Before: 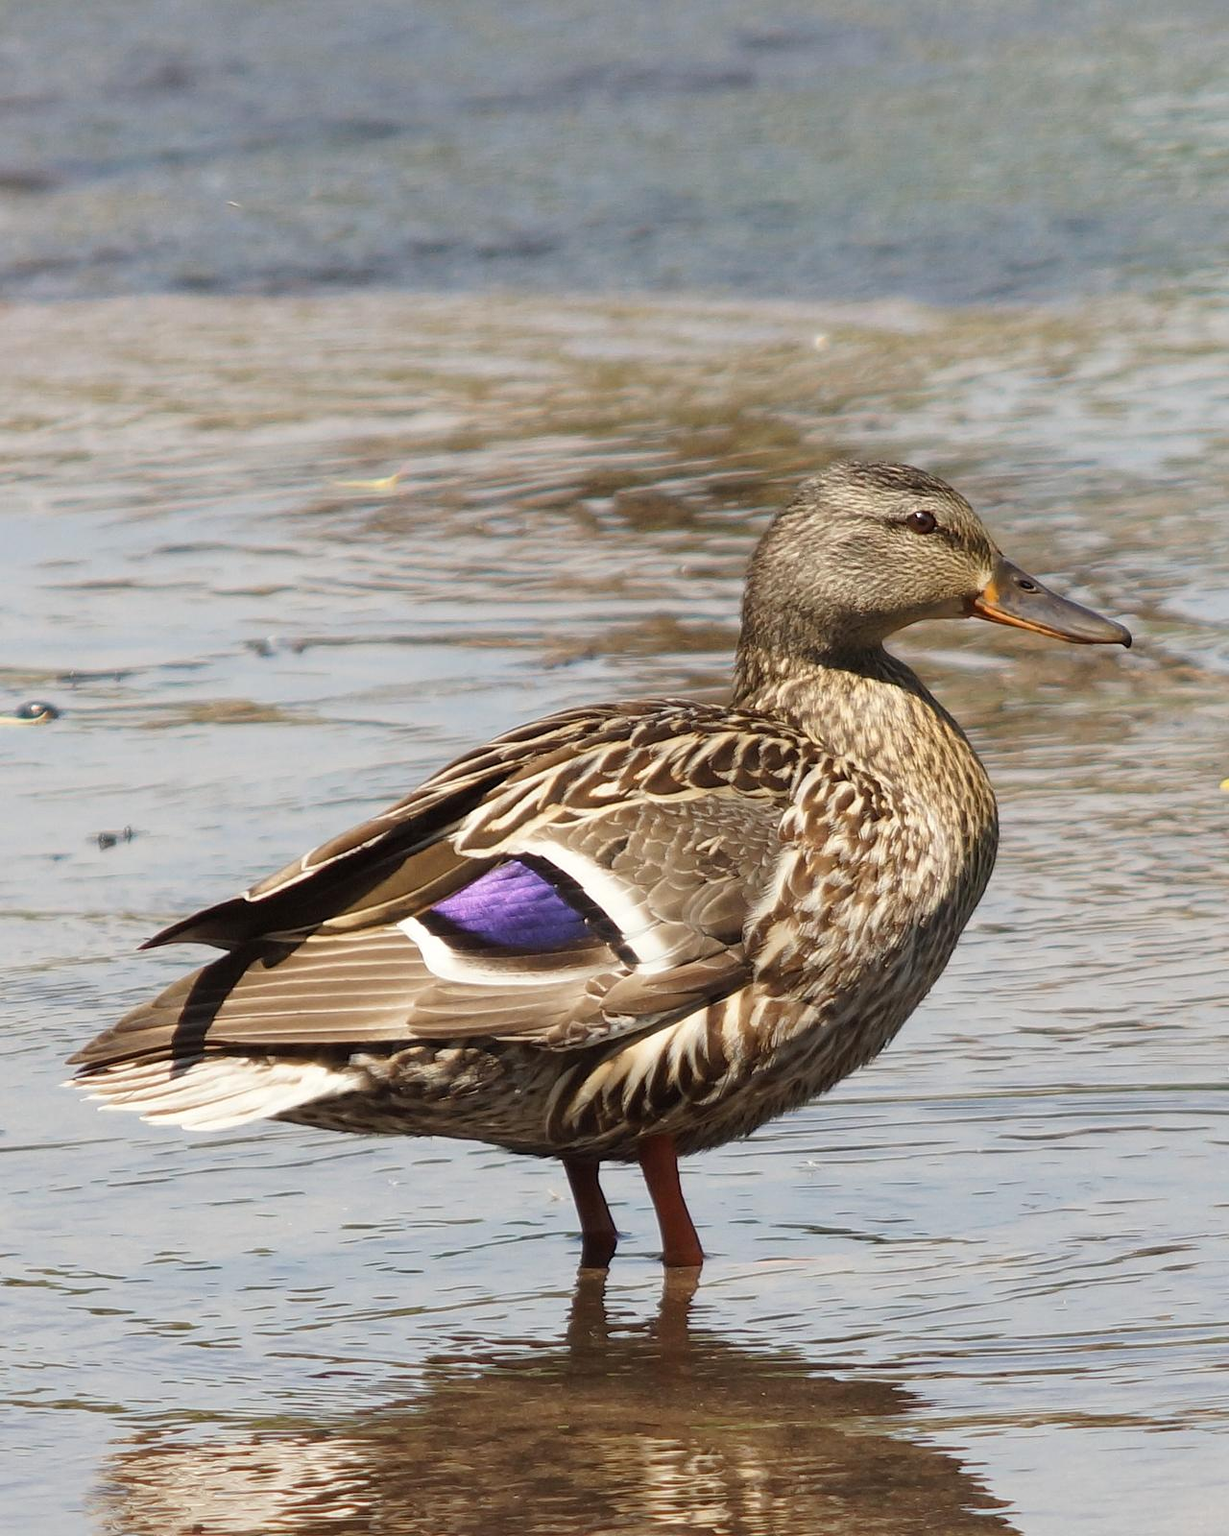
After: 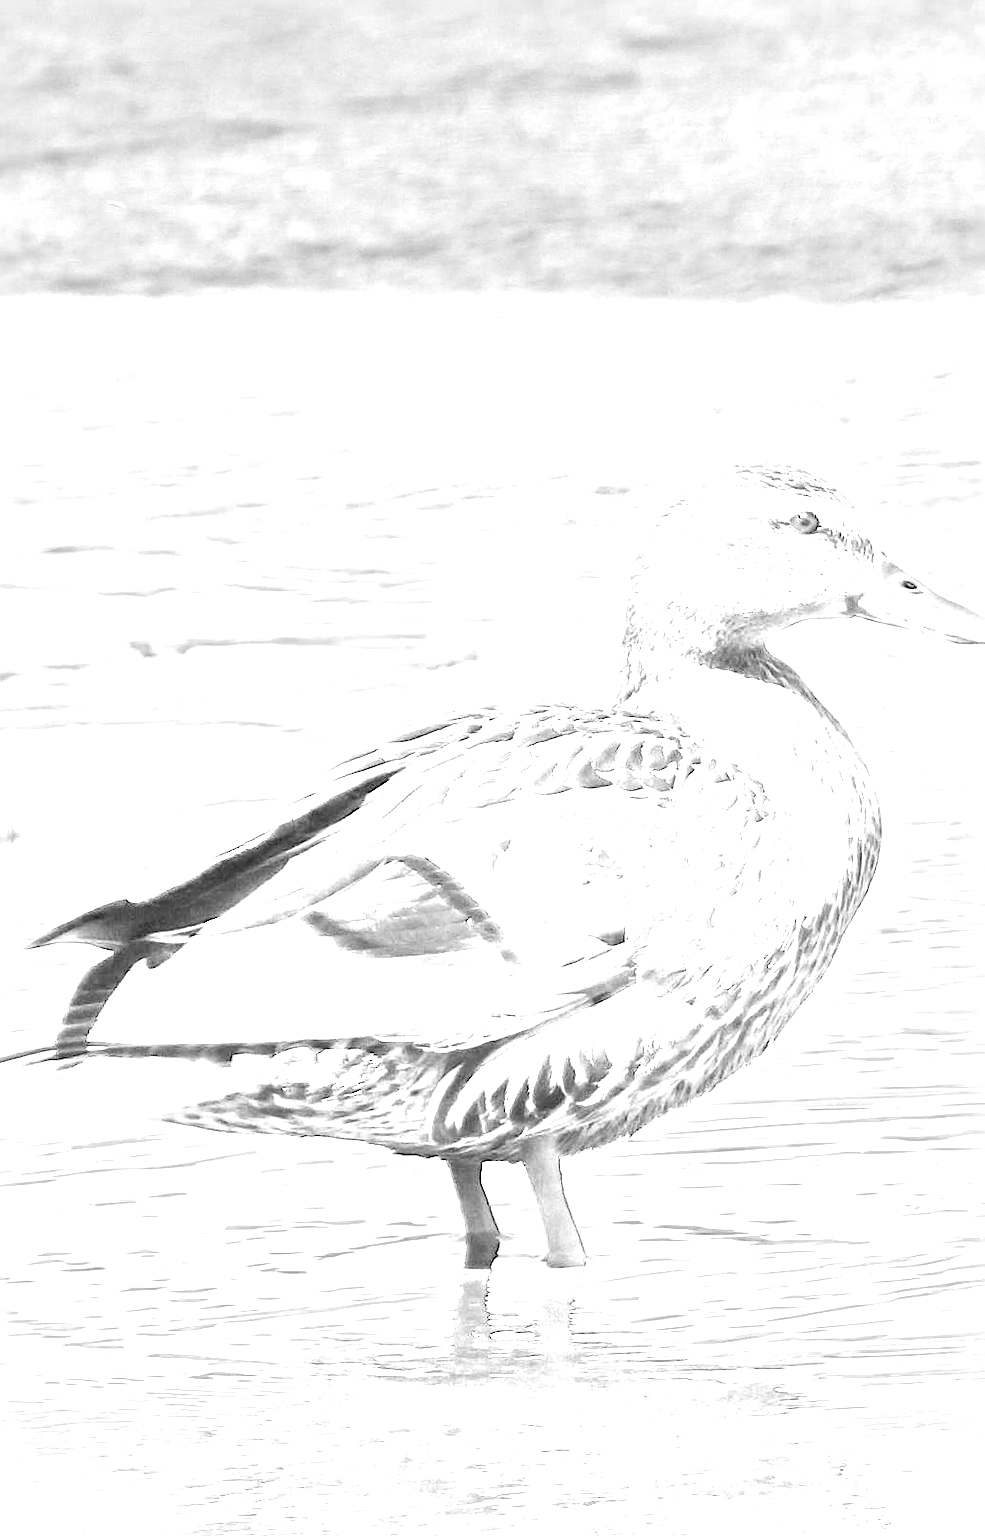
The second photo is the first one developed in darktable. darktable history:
crop and rotate: left 9.597%, right 10.195%
monochrome: on, module defaults
white balance: red 8, blue 8
